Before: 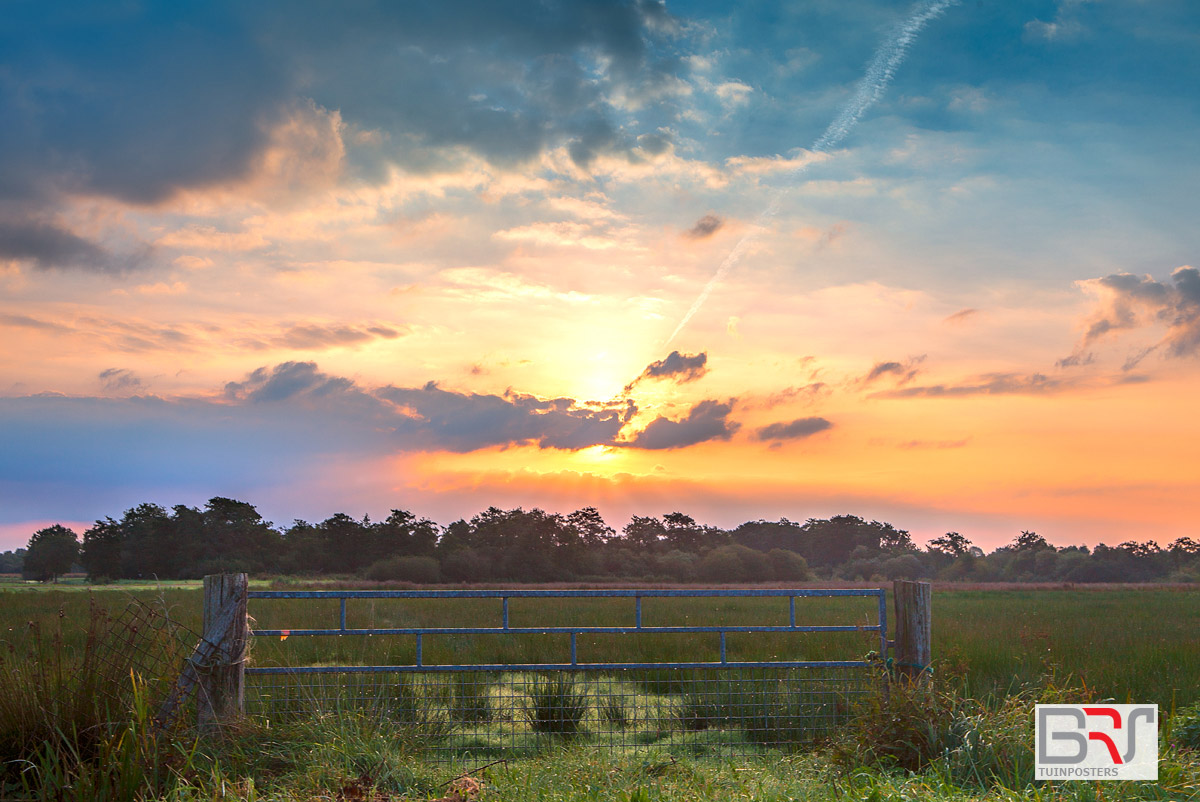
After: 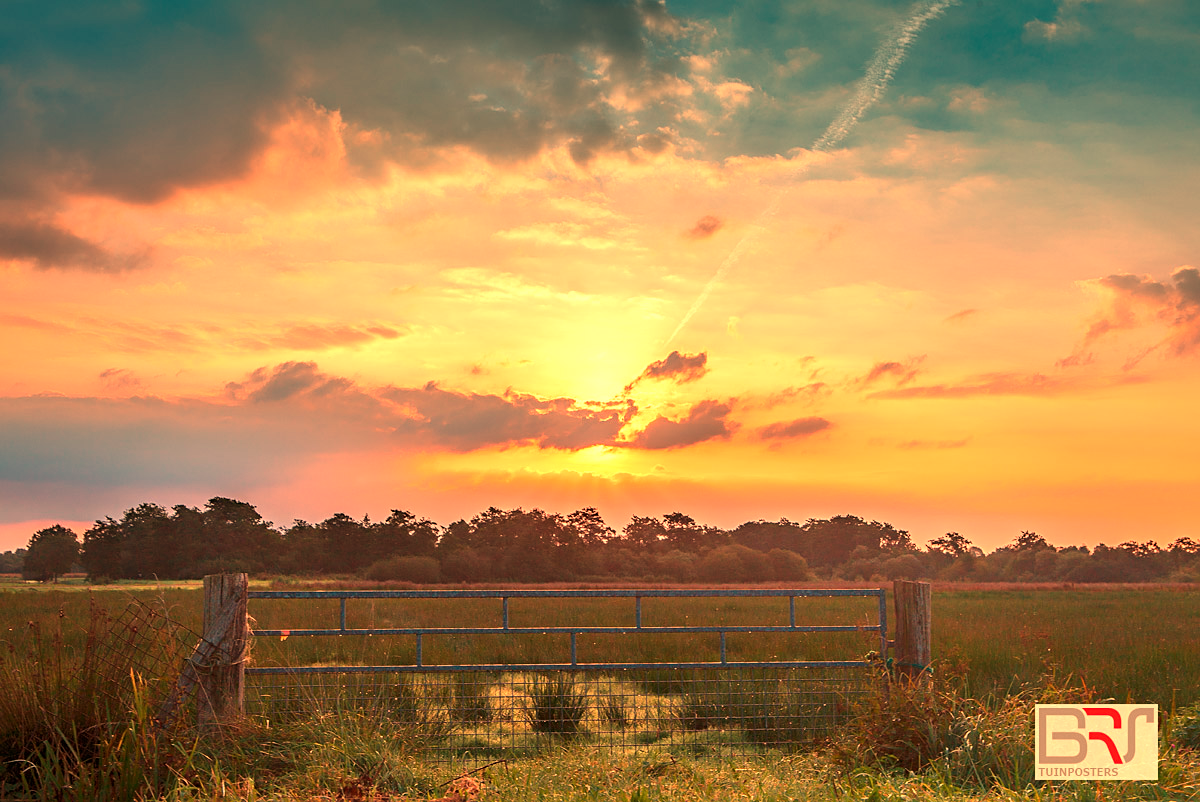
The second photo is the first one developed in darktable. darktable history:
white balance: red 1.467, blue 0.684
sharpen: amount 0.2
